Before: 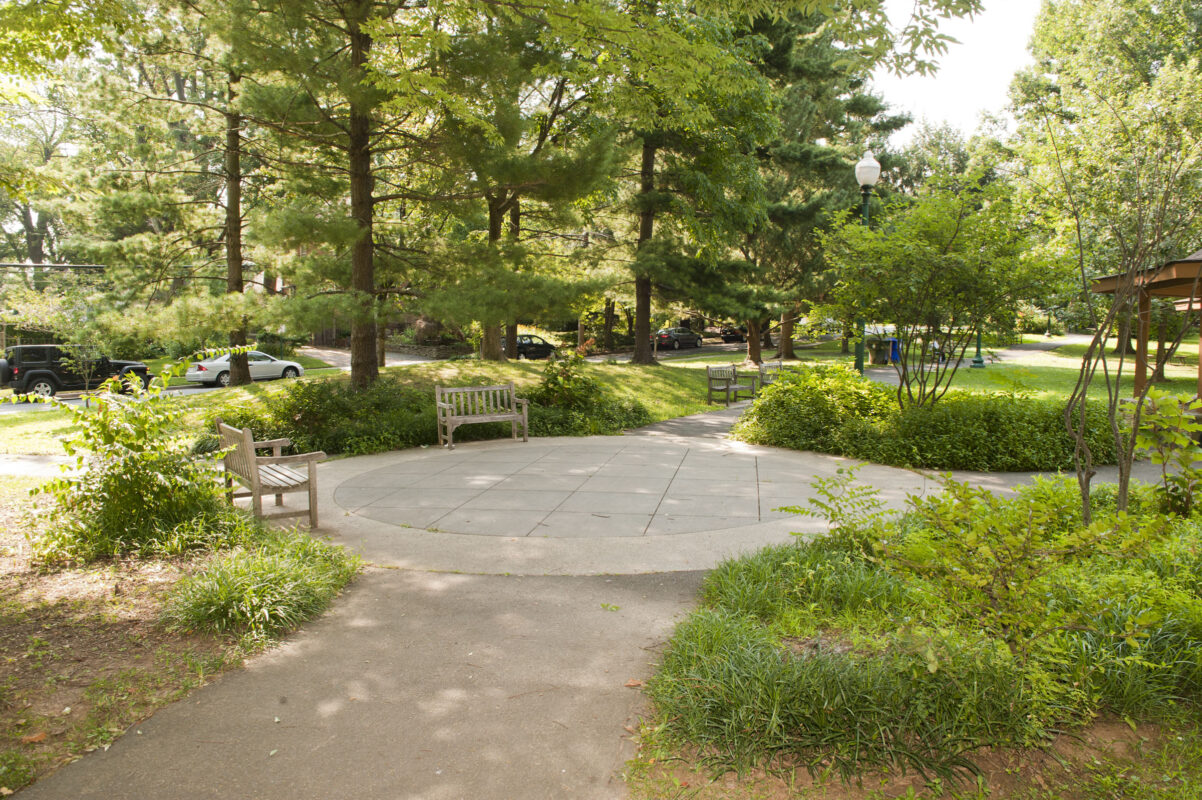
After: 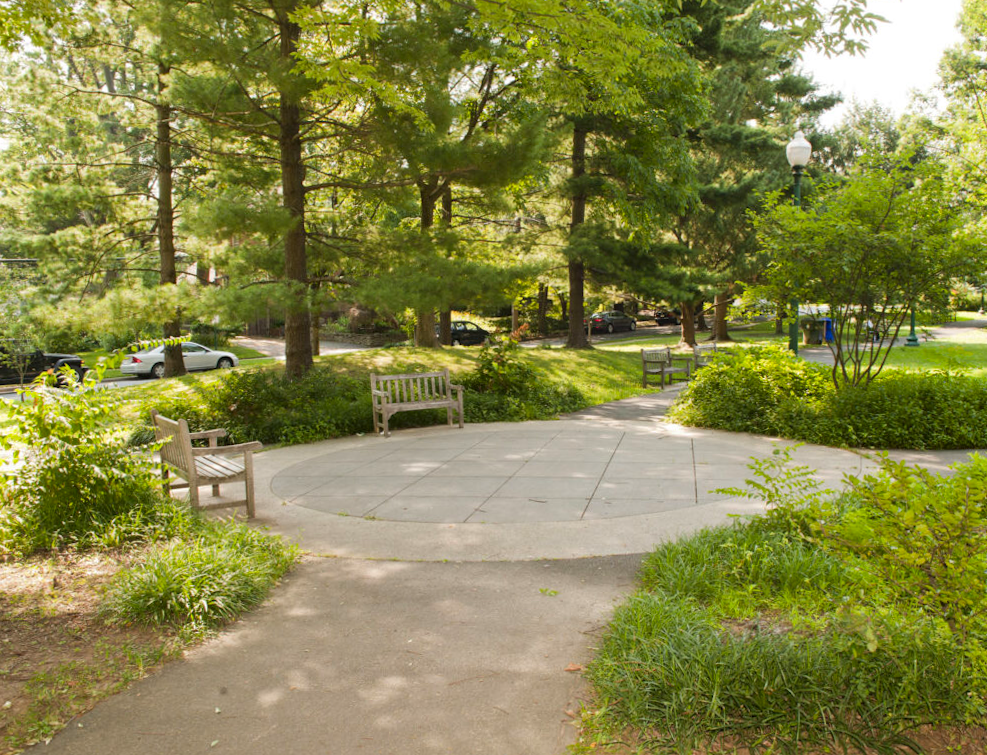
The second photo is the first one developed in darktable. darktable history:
contrast brightness saturation: saturation 0.18
crop and rotate: angle 1°, left 4.281%, top 0.642%, right 11.383%, bottom 2.486%
